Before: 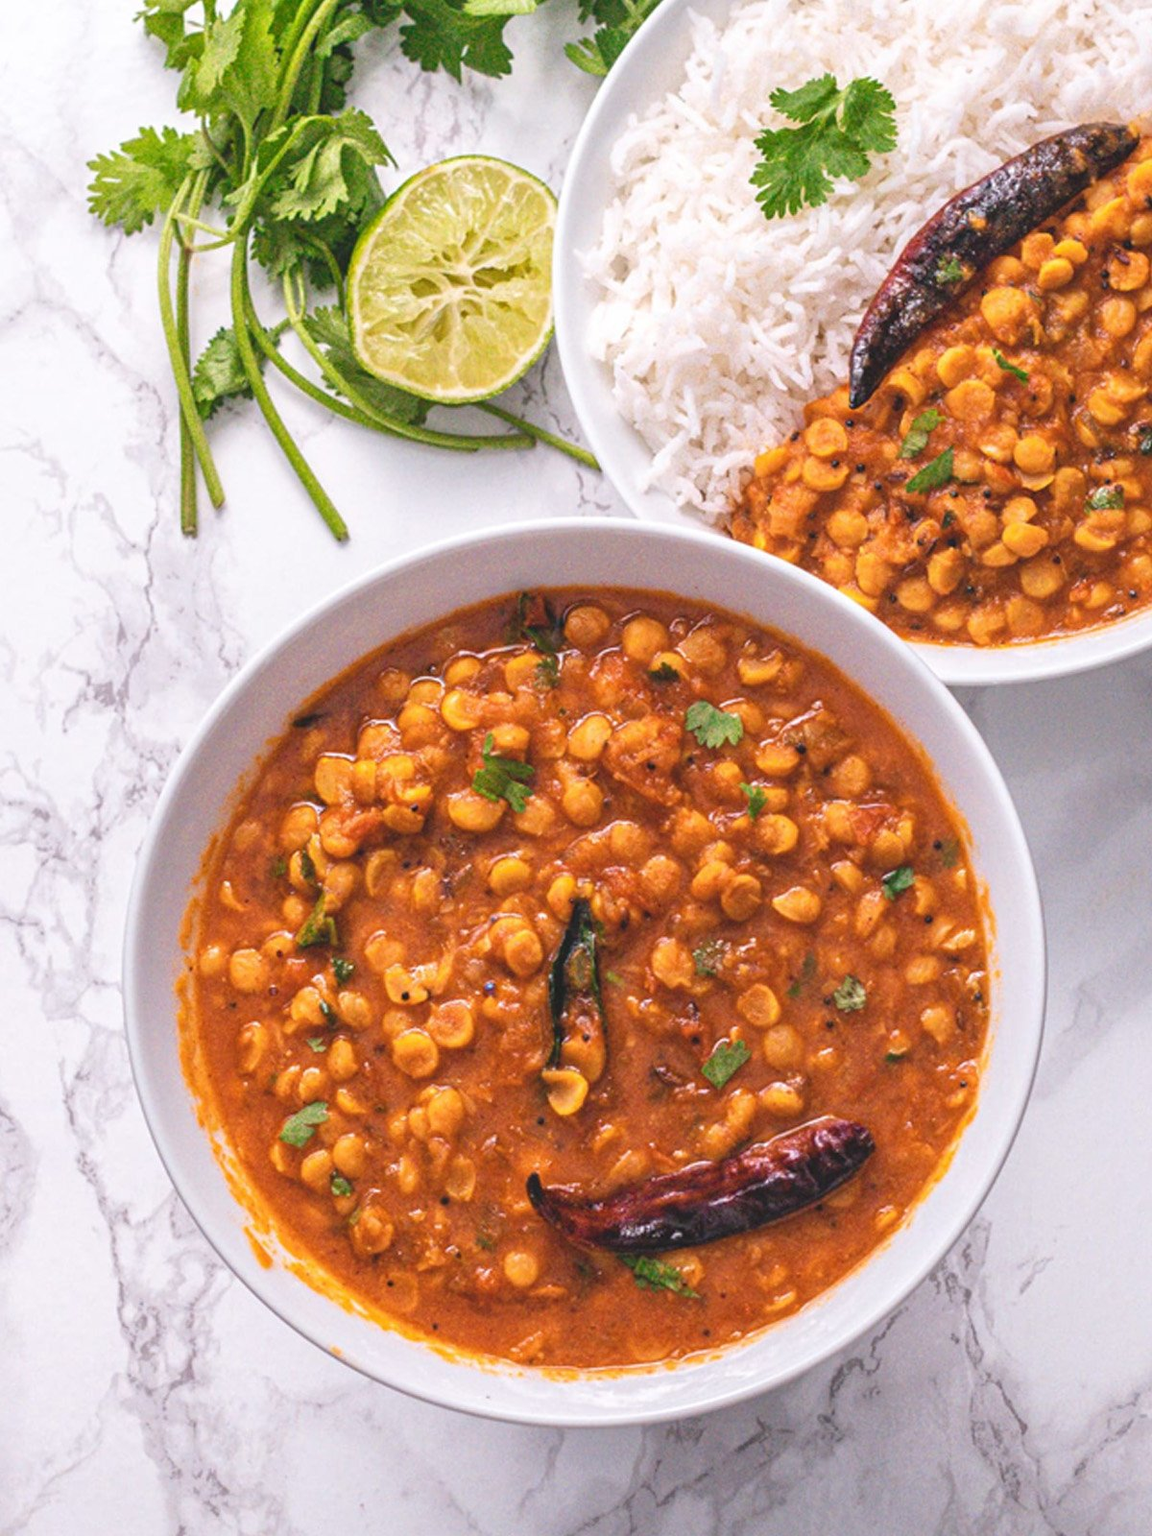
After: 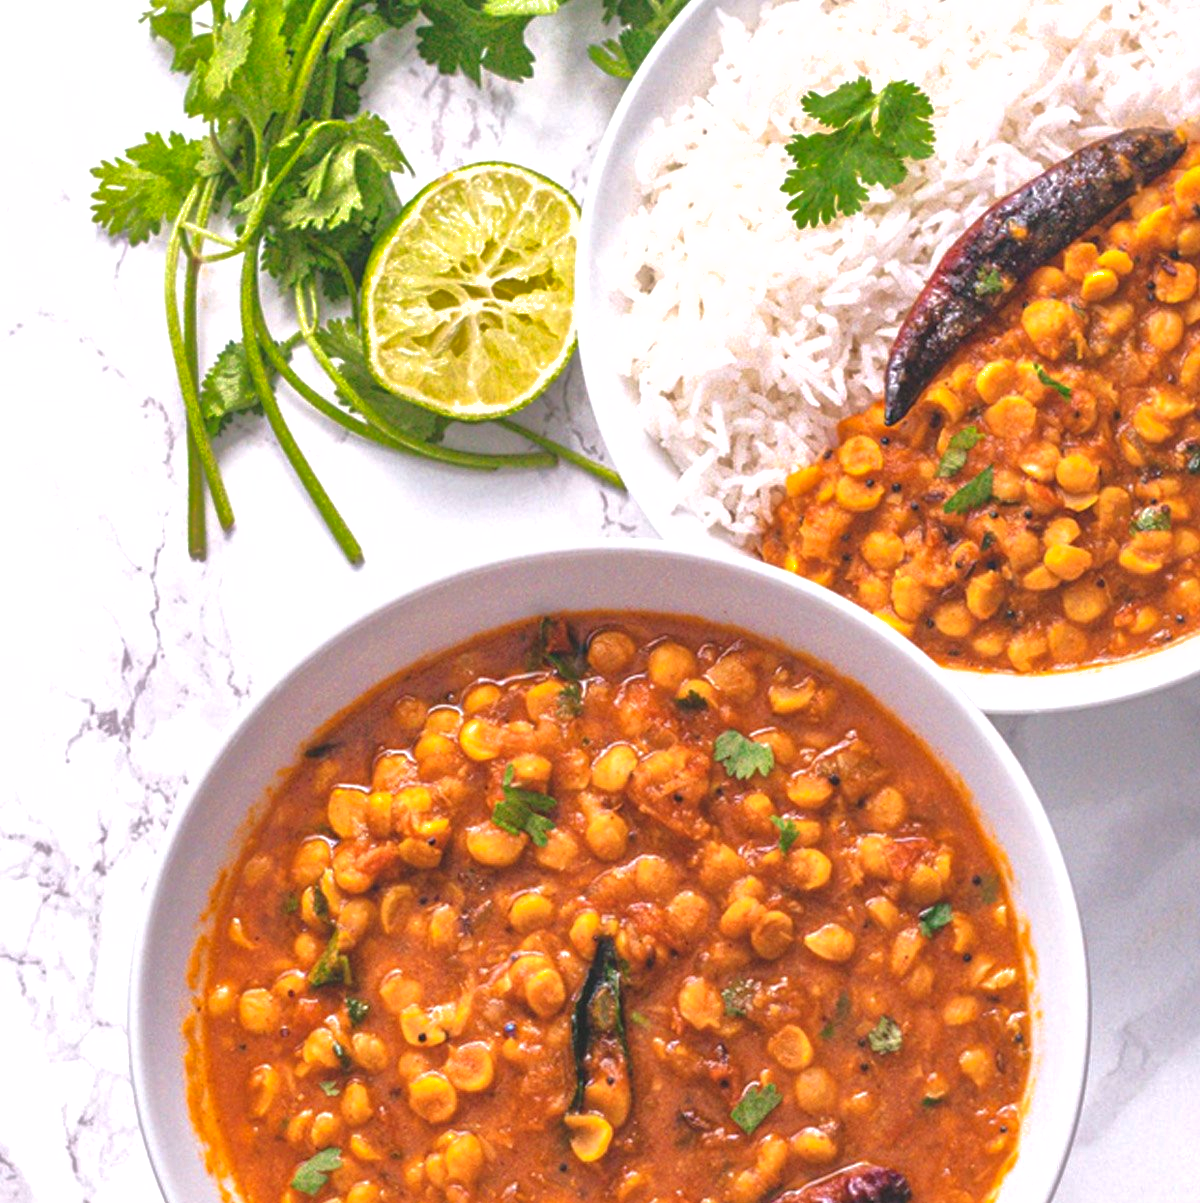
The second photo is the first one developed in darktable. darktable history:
crop: bottom 24.784%
shadows and highlights: on, module defaults
tone equalizer: -8 EV -0.444 EV, -7 EV -0.365 EV, -6 EV -0.333 EV, -5 EV -0.249 EV, -3 EV 0.207 EV, -2 EV 0.355 EV, -1 EV 0.41 EV, +0 EV 0.389 EV
